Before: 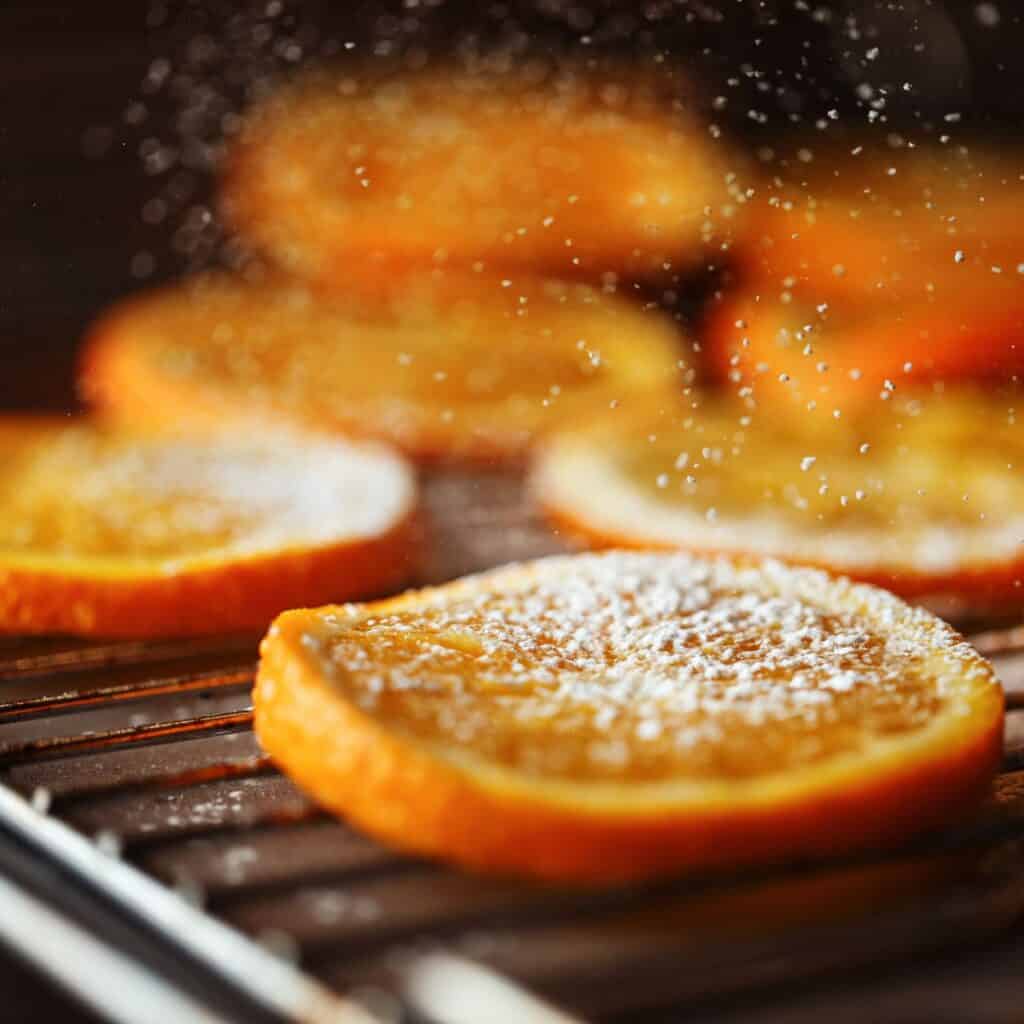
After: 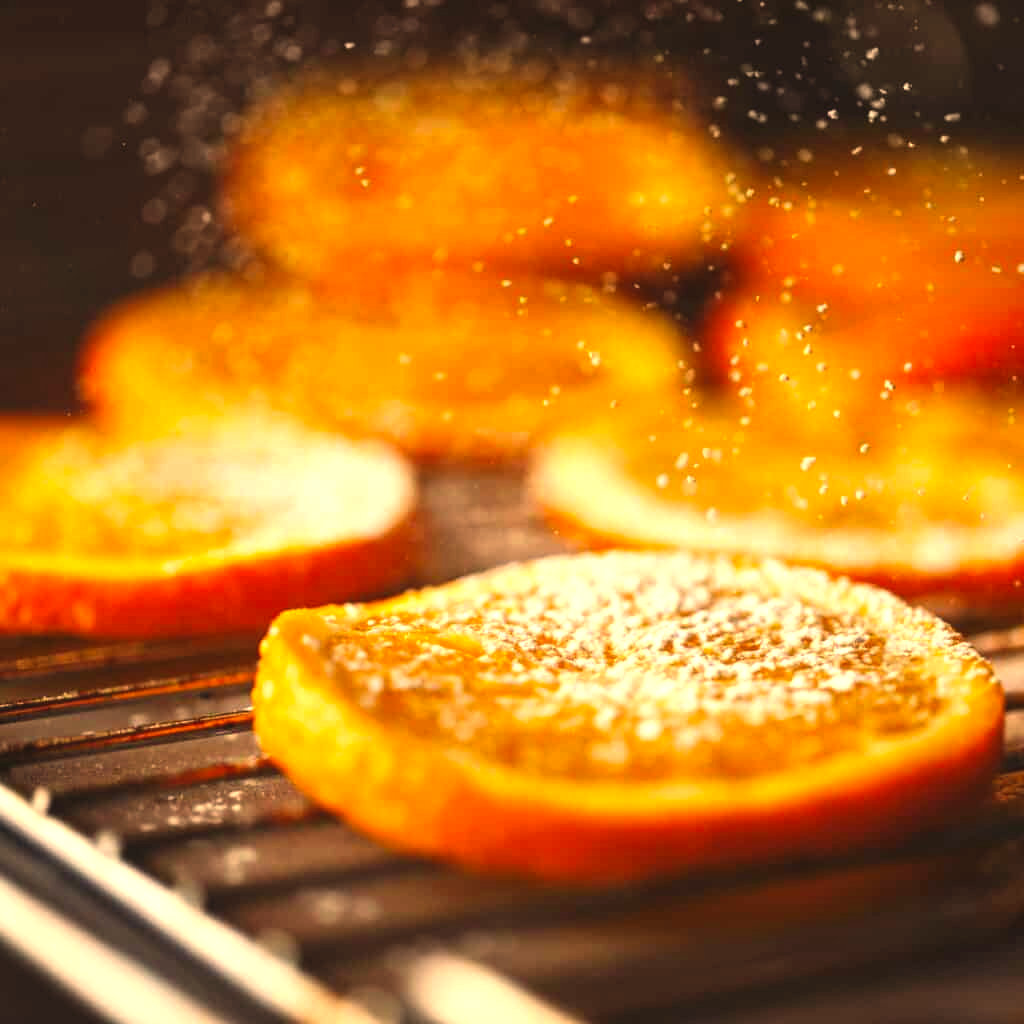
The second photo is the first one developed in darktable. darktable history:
color correction: highlights a* 15, highlights b* 31.55
exposure: black level correction -0.005, exposure 0.622 EV, compensate highlight preservation false
tone equalizer: on, module defaults
